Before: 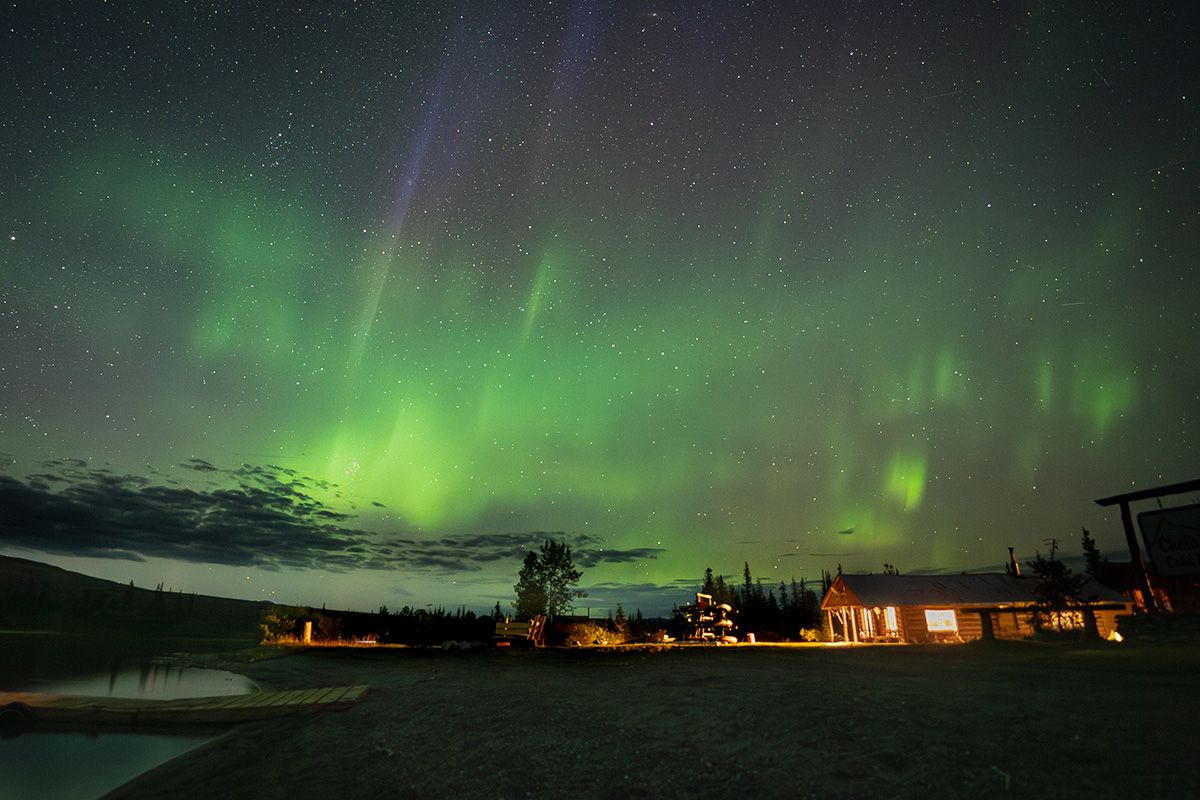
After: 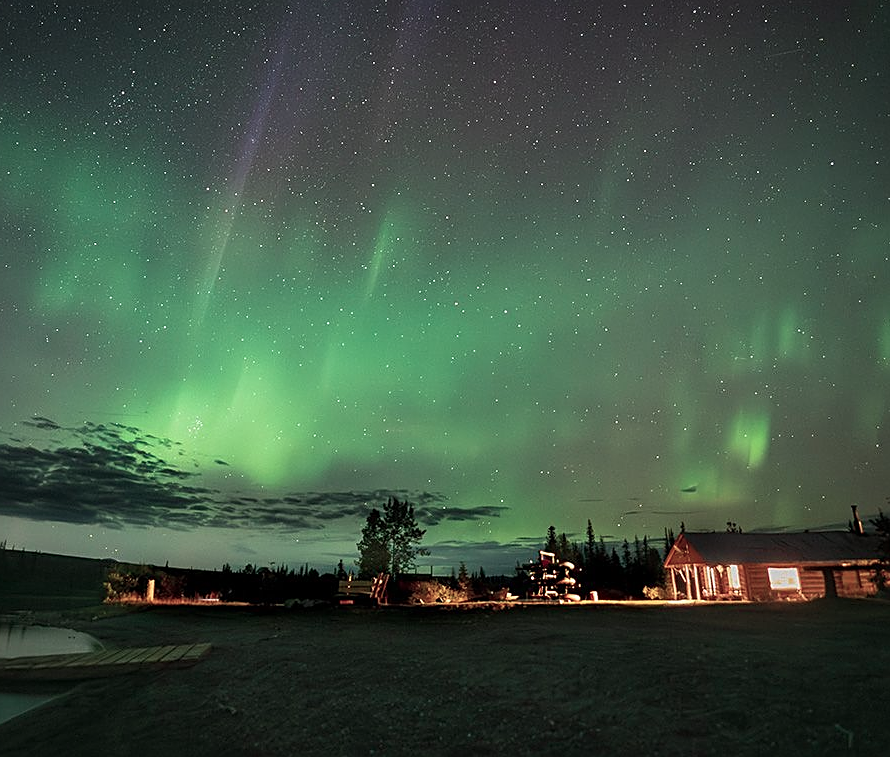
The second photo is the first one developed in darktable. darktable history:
color contrast: blue-yellow contrast 0.62
crop and rotate: left 13.15%, top 5.251%, right 12.609%
sharpen: on, module defaults
